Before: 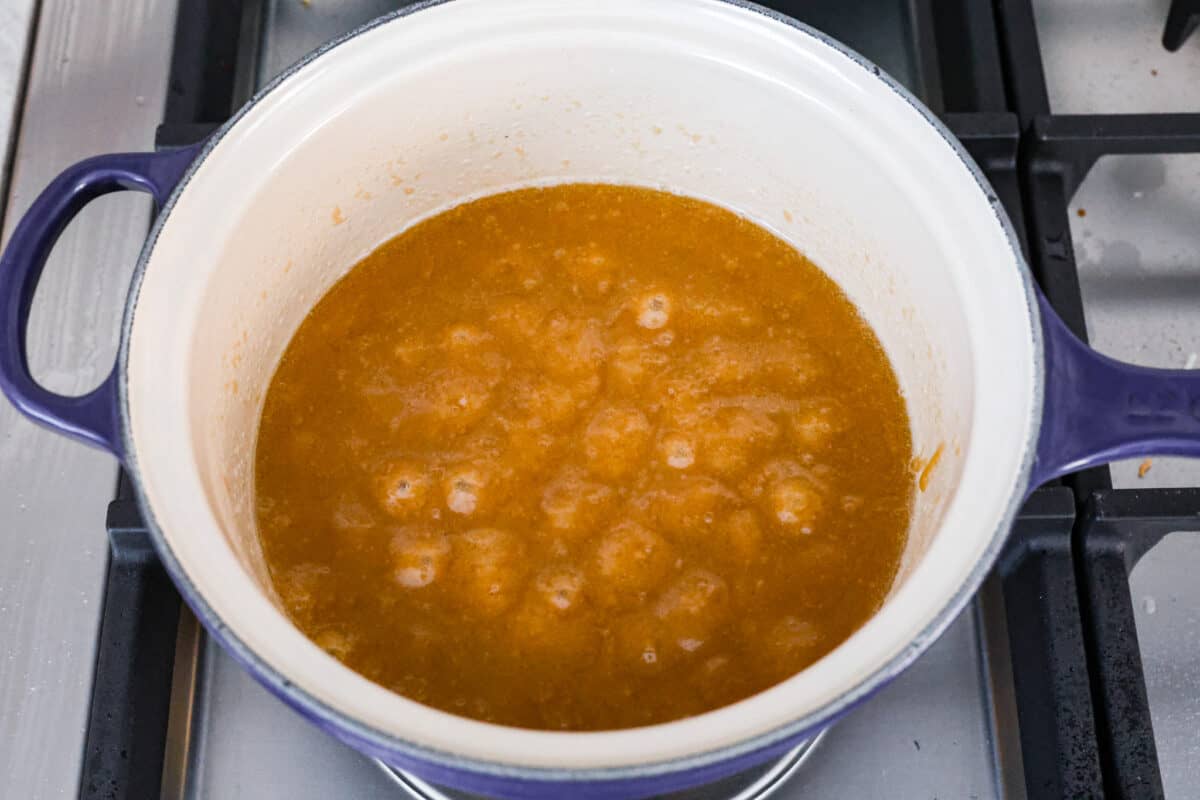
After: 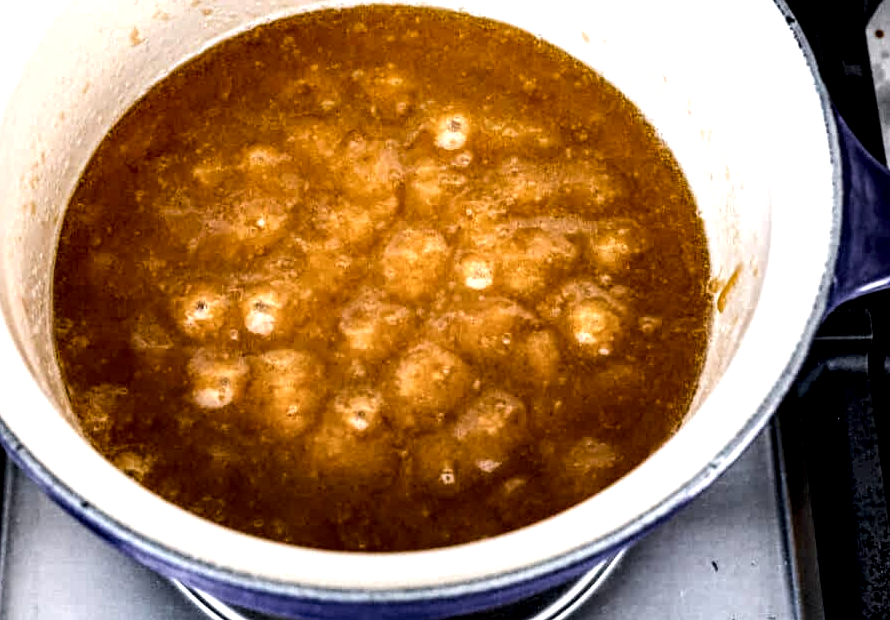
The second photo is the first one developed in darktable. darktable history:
local contrast: shadows 175%, detail 223%
crop: left 16.861%, top 22.384%, right 8.932%
tone equalizer: -8 EV -0.456 EV, -7 EV -0.371 EV, -6 EV -0.311 EV, -5 EV -0.262 EV, -3 EV 0.253 EV, -2 EV 0.356 EV, -1 EV 0.375 EV, +0 EV 0.425 EV, edges refinement/feathering 500, mask exposure compensation -1.57 EV, preserve details no
